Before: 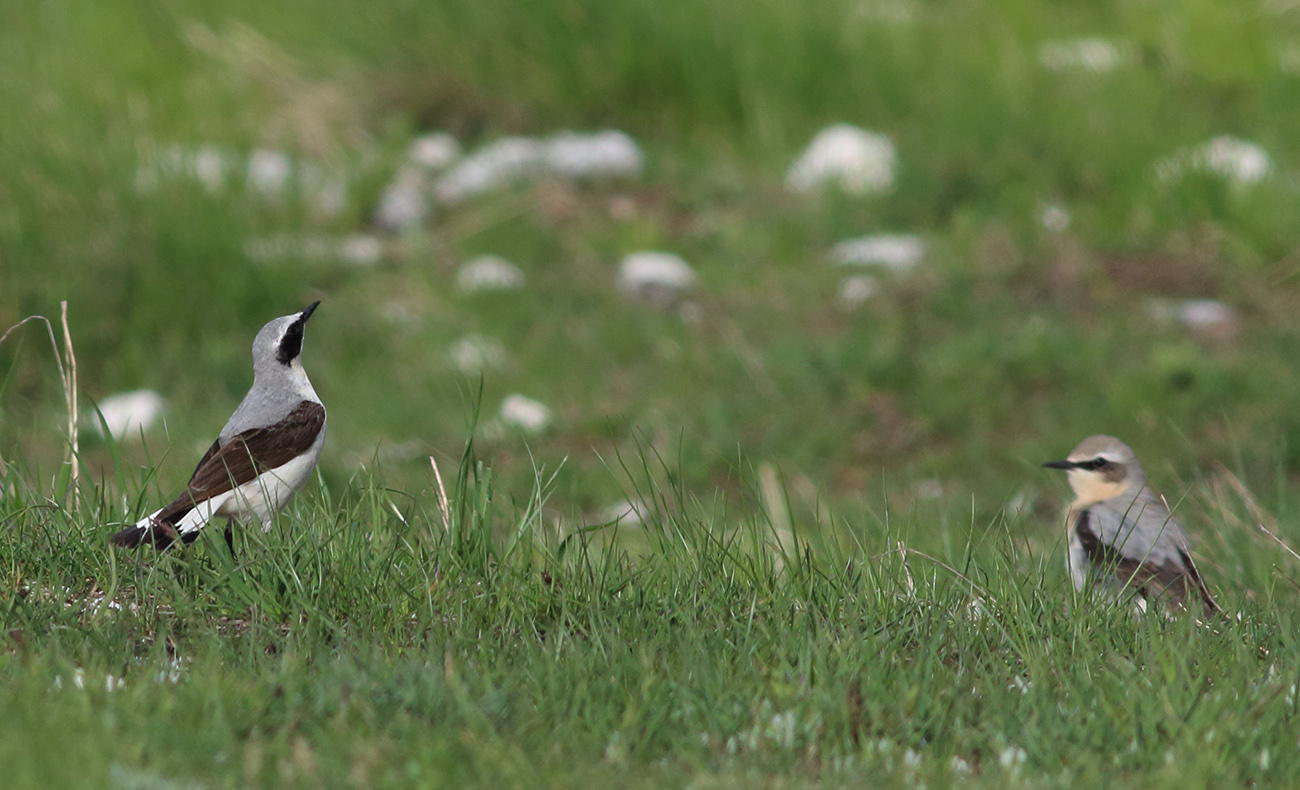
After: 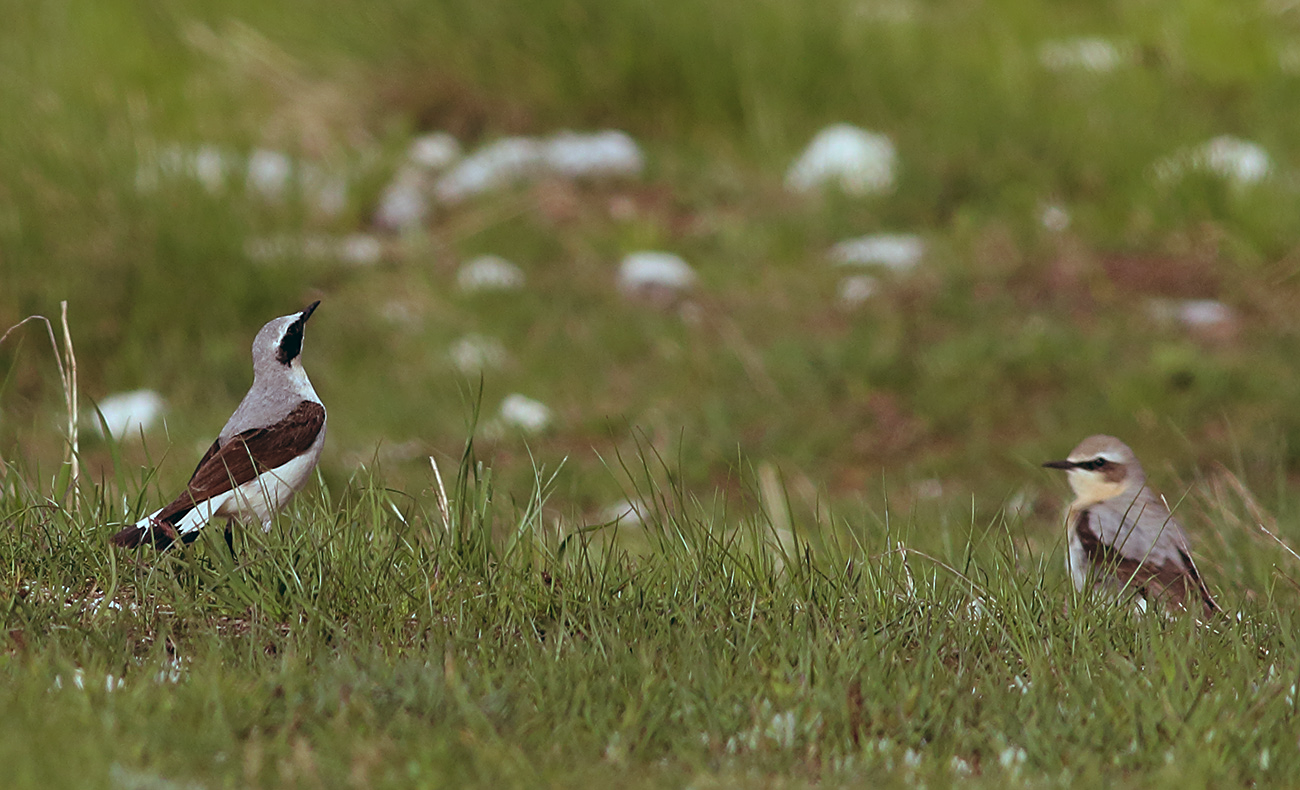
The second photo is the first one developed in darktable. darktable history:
sharpen: on, module defaults
rgb levels: mode RGB, independent channels, levels [[0, 0.5, 1], [0, 0.521, 1], [0, 0.536, 1]]
color balance: lift [1.003, 0.993, 1.001, 1.007], gamma [1.018, 1.072, 0.959, 0.928], gain [0.974, 0.873, 1.031, 1.127]
